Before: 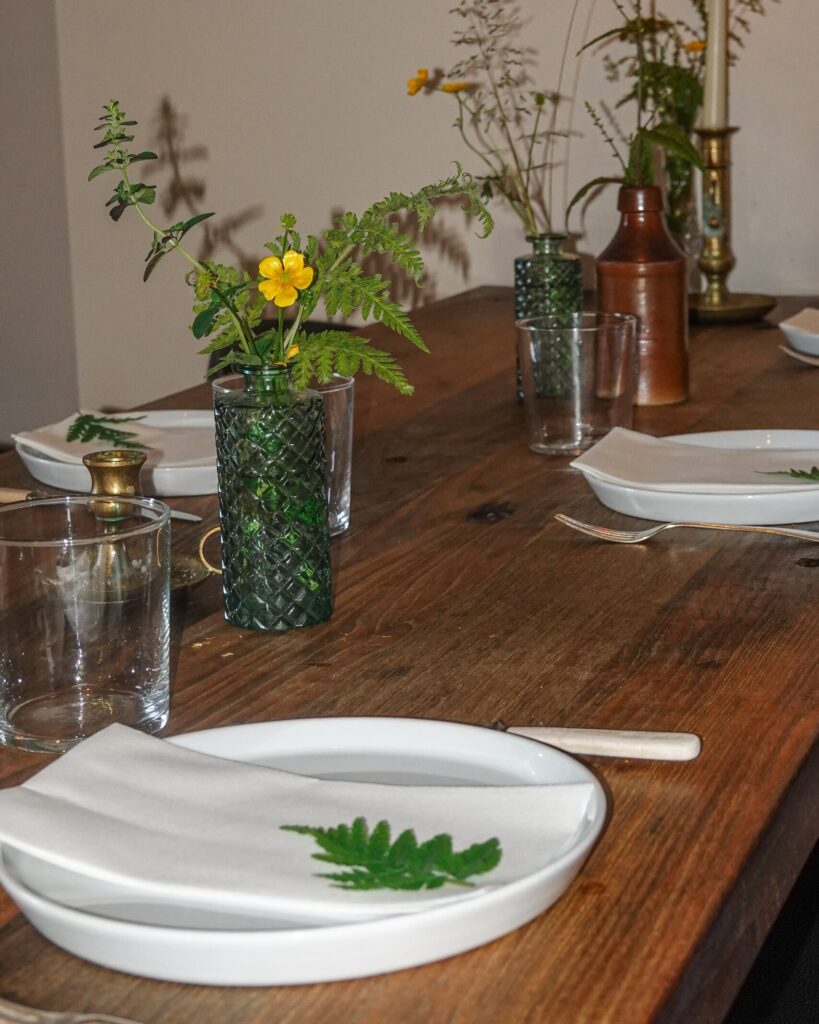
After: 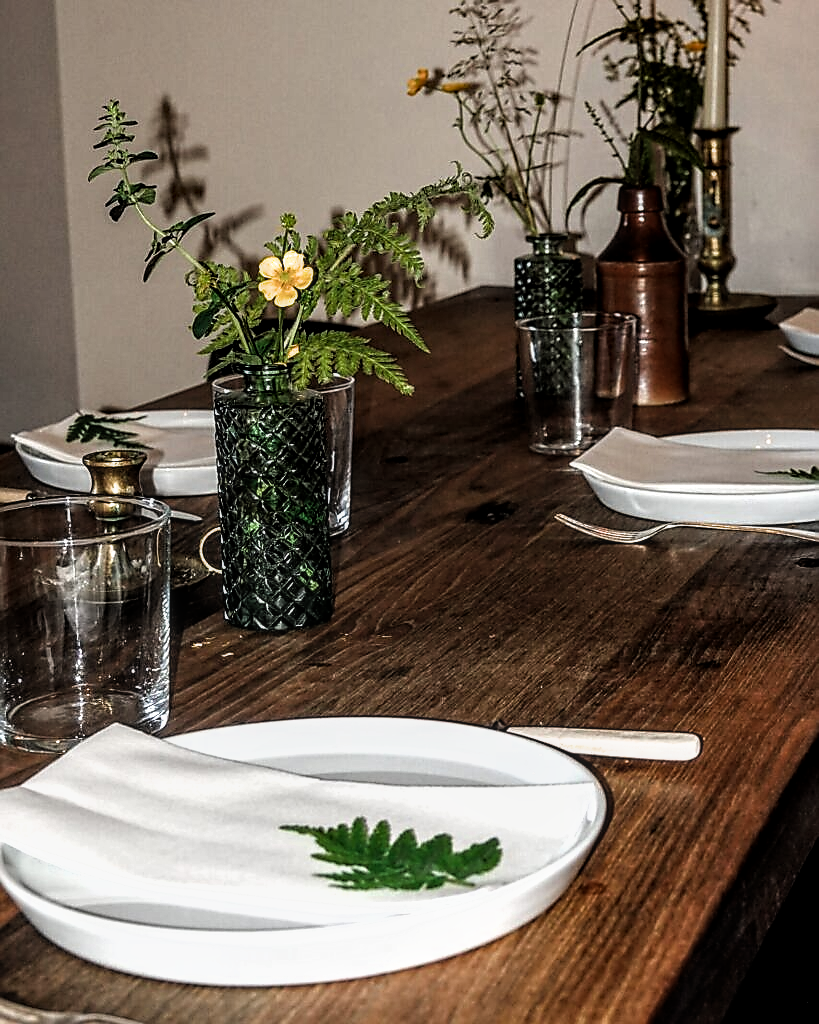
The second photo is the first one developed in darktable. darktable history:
sharpen: radius 1.378, amount 1.268, threshold 0.816
filmic rgb: black relative exposure -8.25 EV, white relative exposure 2.23 EV, hardness 7.13, latitude 86.36%, contrast 1.684, highlights saturation mix -3.64%, shadows ↔ highlights balance -2.56%, contrast in shadows safe
local contrast: on, module defaults
